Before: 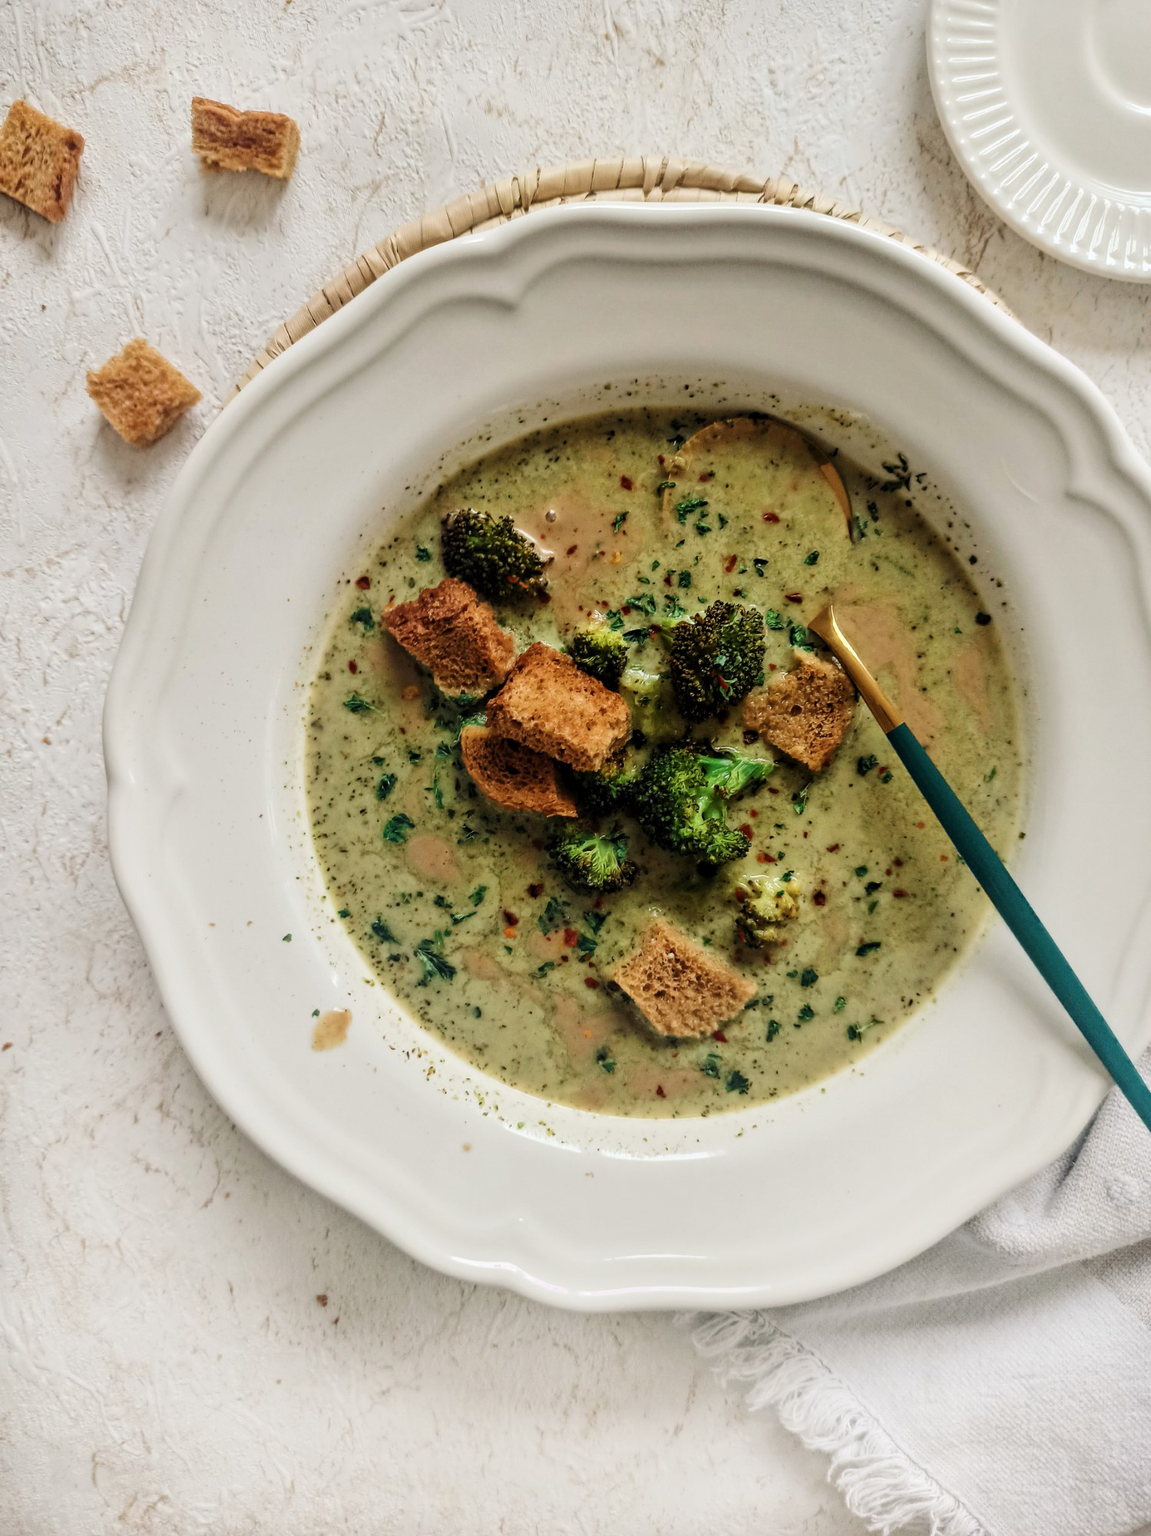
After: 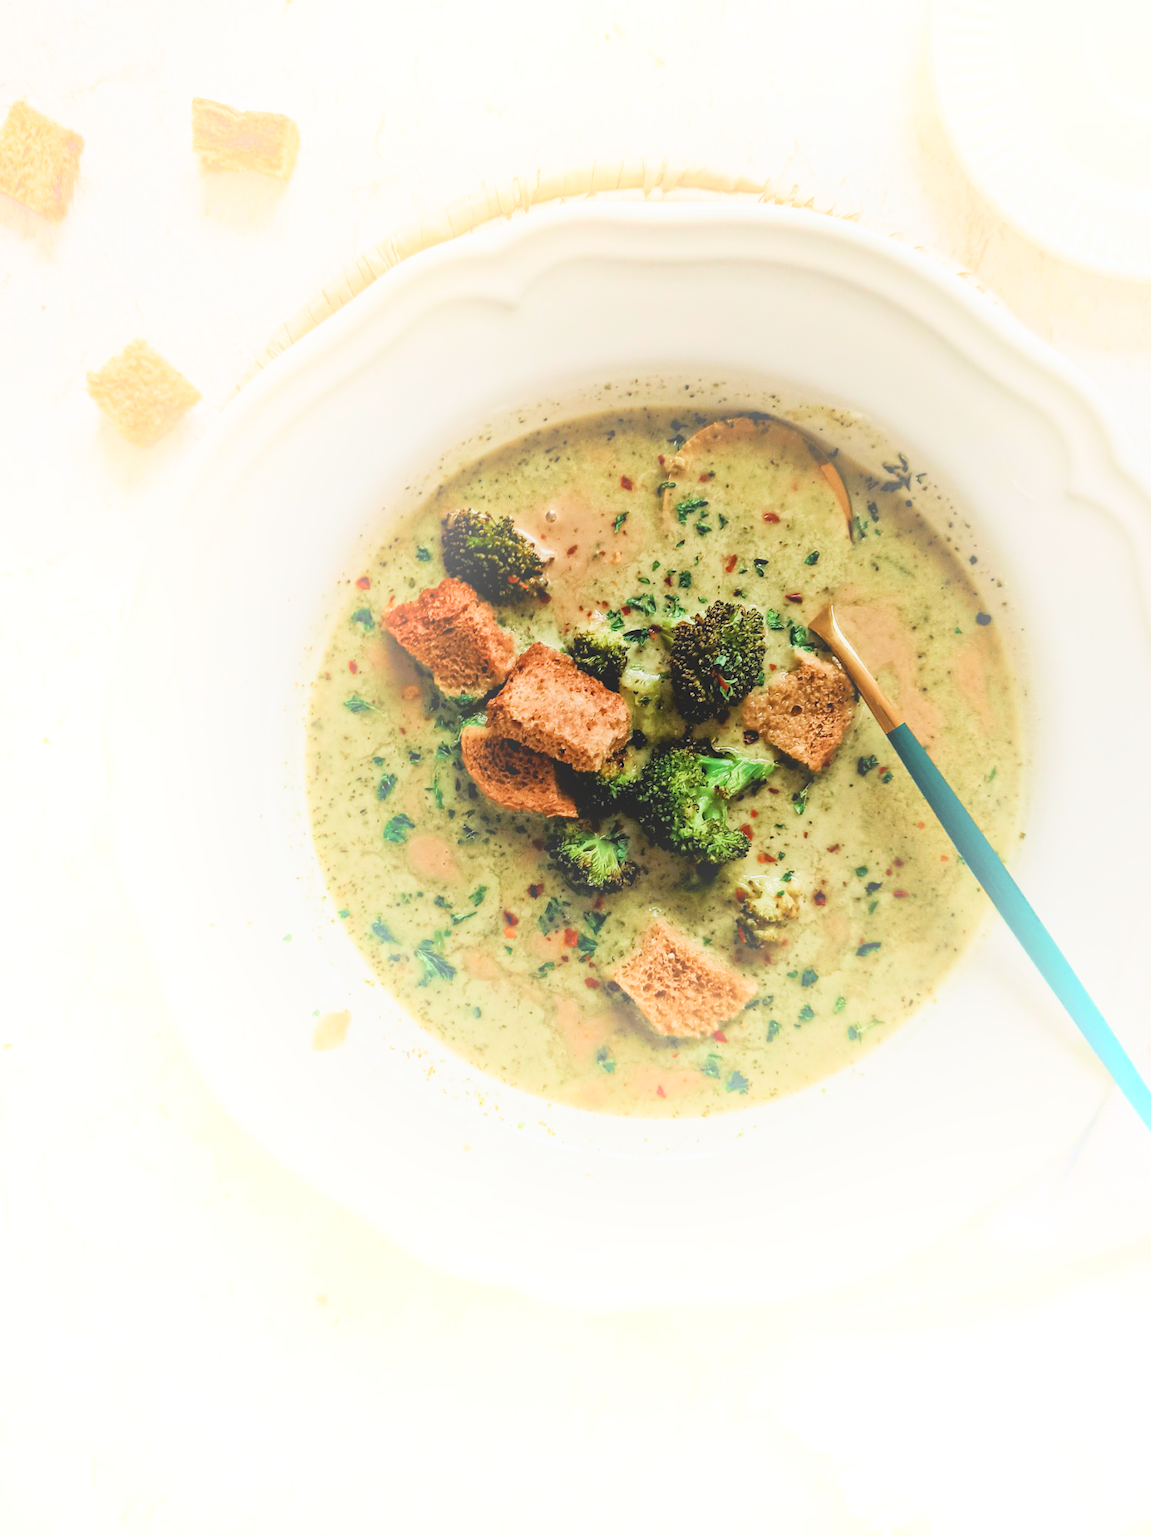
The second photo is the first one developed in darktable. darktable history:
filmic rgb: black relative exposure -13 EV, threshold 3 EV, target white luminance 85%, hardness 6.3, latitude 42.11%, contrast 0.858, shadows ↔ highlights balance 8.63%, color science v4 (2020), enable highlight reconstruction true
exposure: black level correction 0.001, exposure 1 EV, compensate highlight preservation false
bloom: size 40%
local contrast: mode bilateral grid, contrast 20, coarseness 50, detail 132%, midtone range 0.2
shadows and highlights: radius 93.07, shadows -14.46, white point adjustment 0.23, highlights 31.48, compress 48.23%, highlights color adjustment 52.79%, soften with gaussian
